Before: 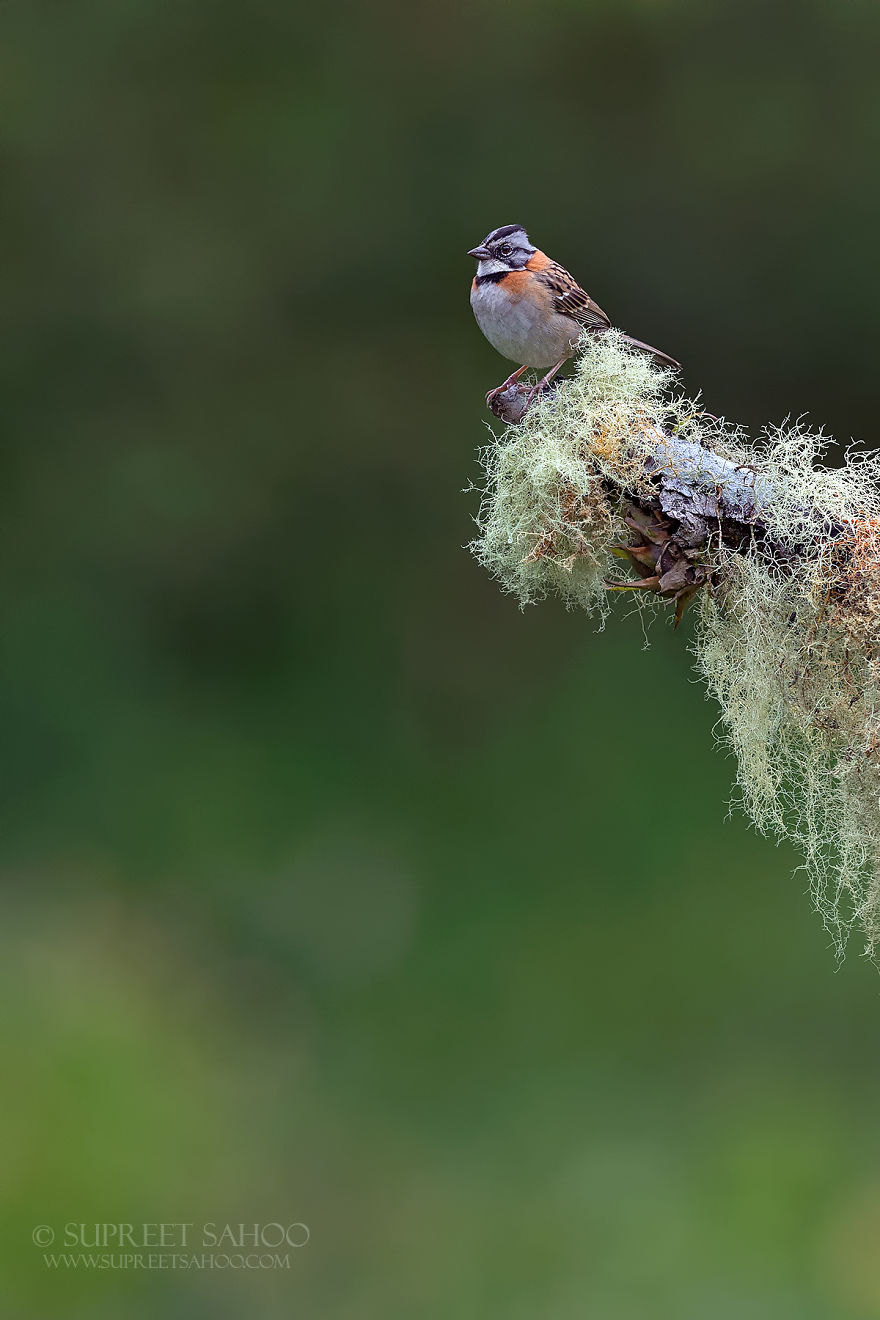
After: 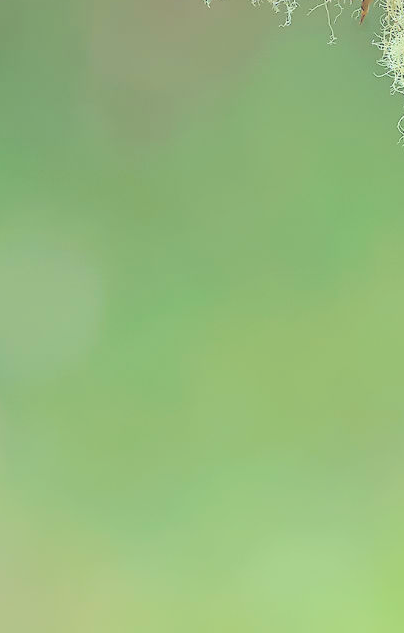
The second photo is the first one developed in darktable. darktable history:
contrast brightness saturation: brightness 0.984
velvia: strength 45.21%
crop: left 35.758%, top 45.921%, right 18.22%, bottom 6.063%
